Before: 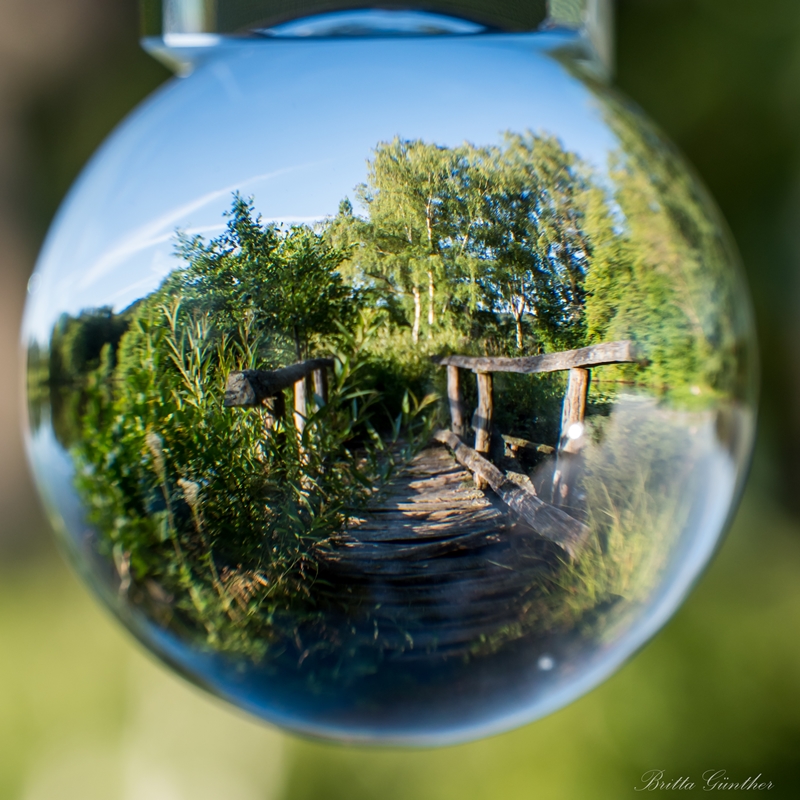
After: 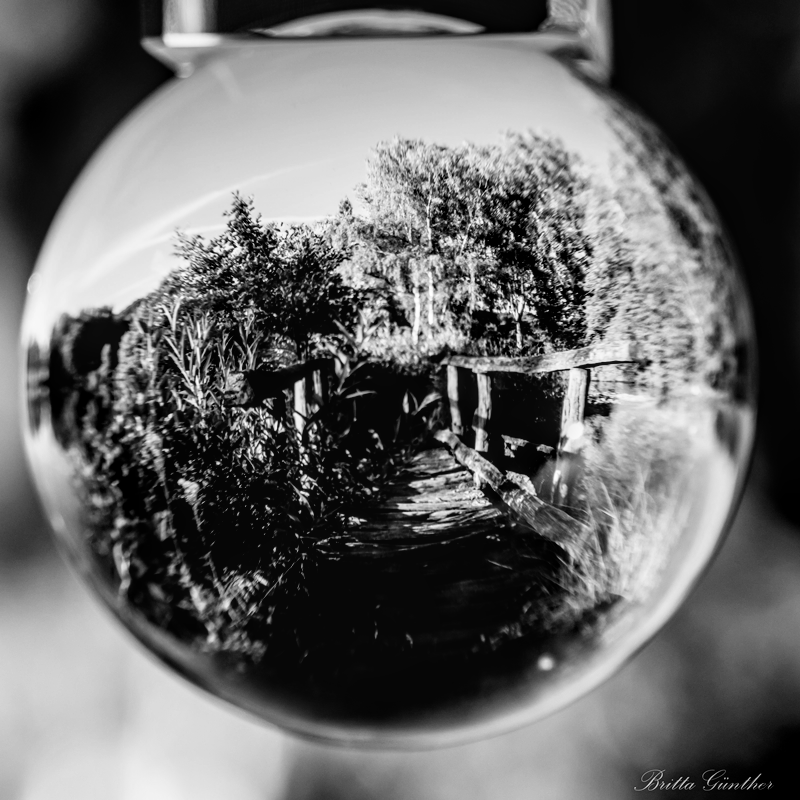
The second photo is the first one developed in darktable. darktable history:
monochrome: on, module defaults
filmic rgb: black relative exposure -3.75 EV, white relative exposure 2.4 EV, dynamic range scaling -50%, hardness 3.42, latitude 30%, contrast 1.8
local contrast: on, module defaults
